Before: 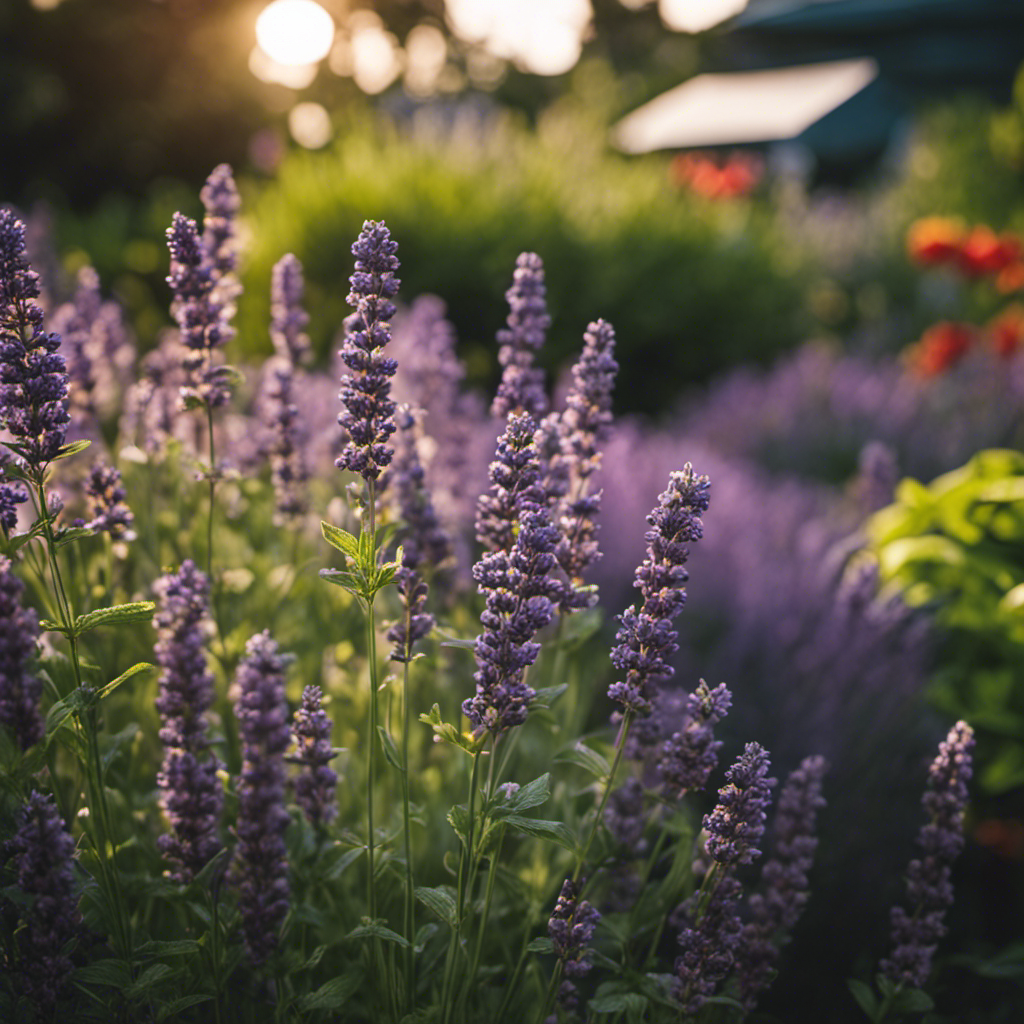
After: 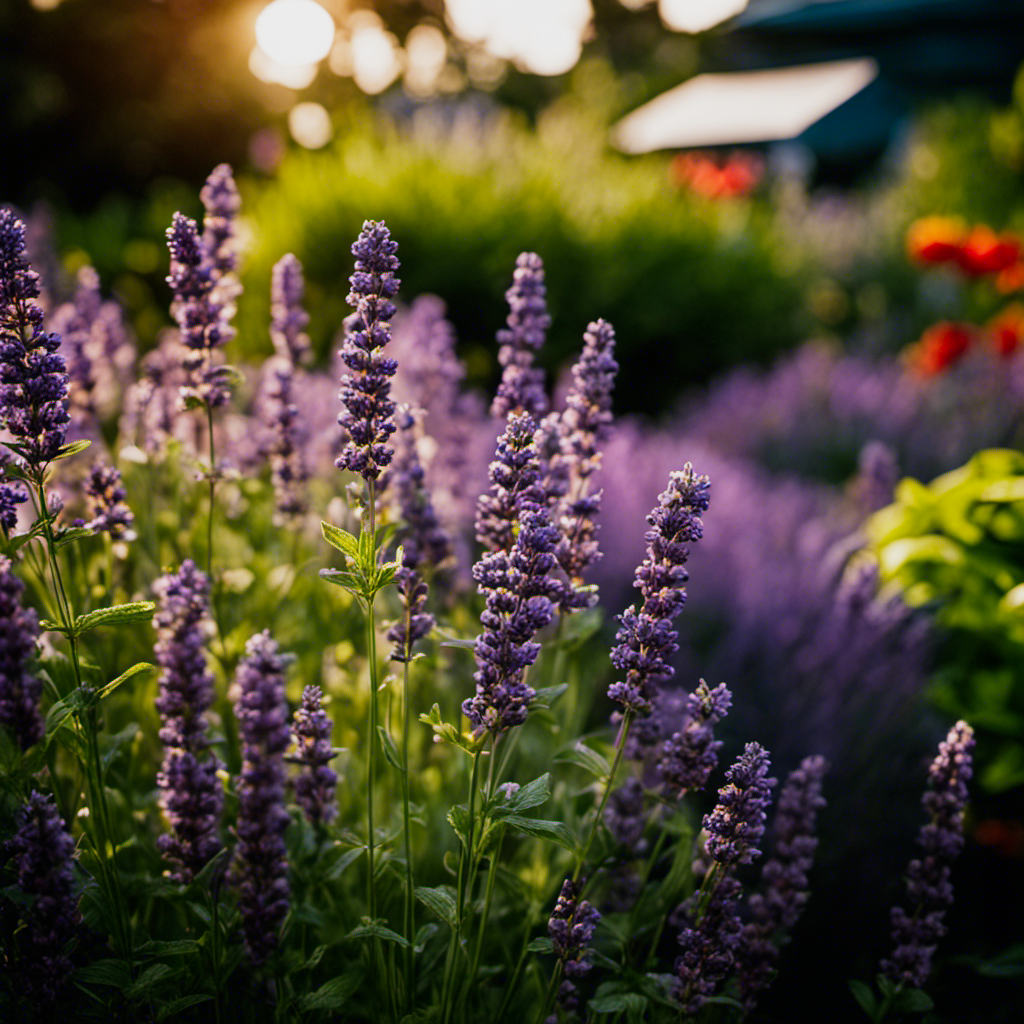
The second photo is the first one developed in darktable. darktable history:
filmic rgb: middle gray luminance 12.76%, black relative exposure -10.09 EV, white relative exposure 3.46 EV, target black luminance 0%, hardness 5.77, latitude 44.7%, contrast 1.221, highlights saturation mix 5.95%, shadows ↔ highlights balance 26.88%, add noise in highlights 0.001, preserve chrominance no, color science v4 (2020)
